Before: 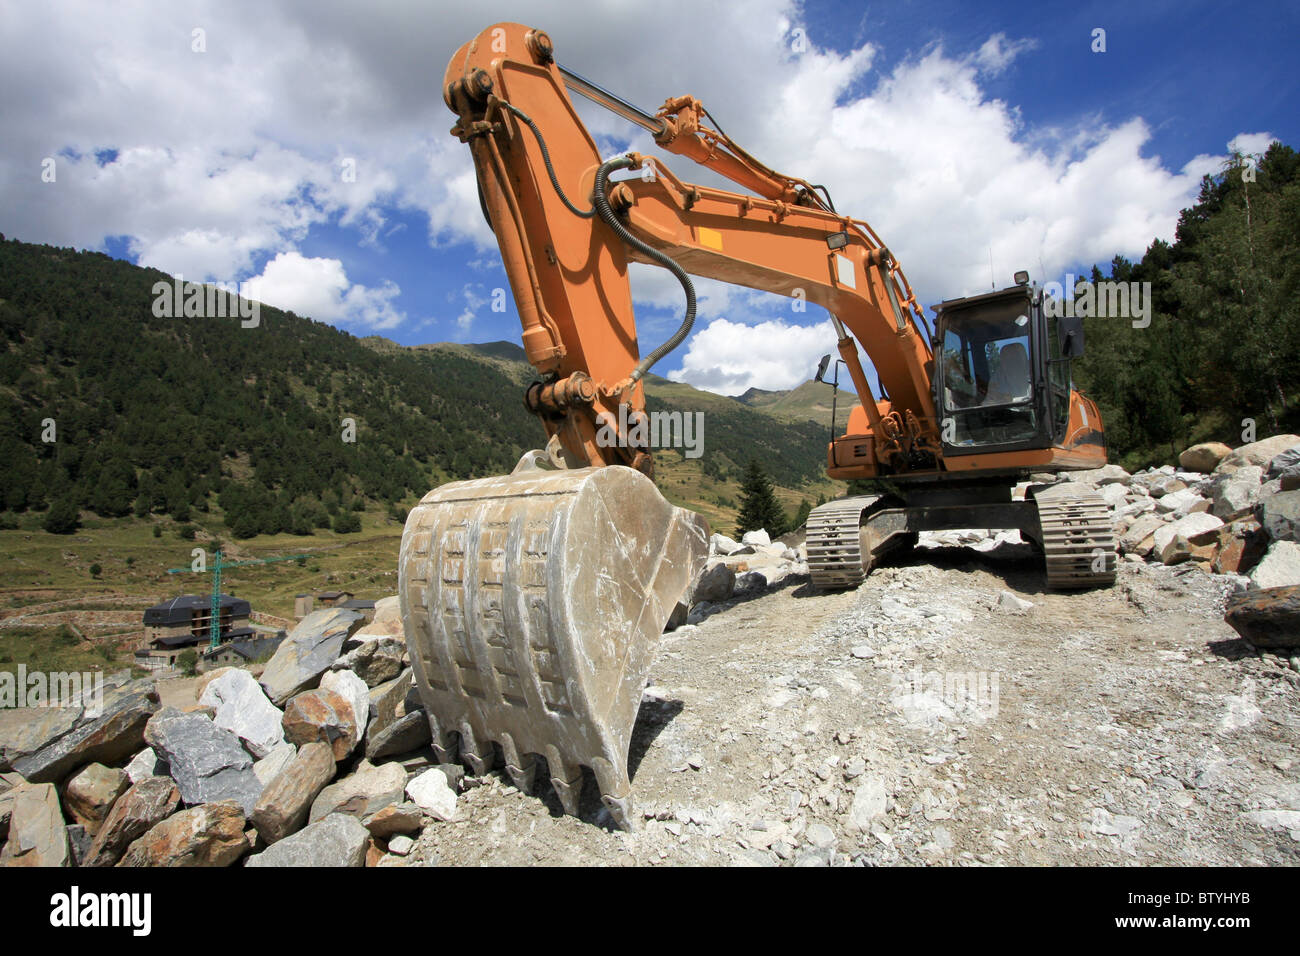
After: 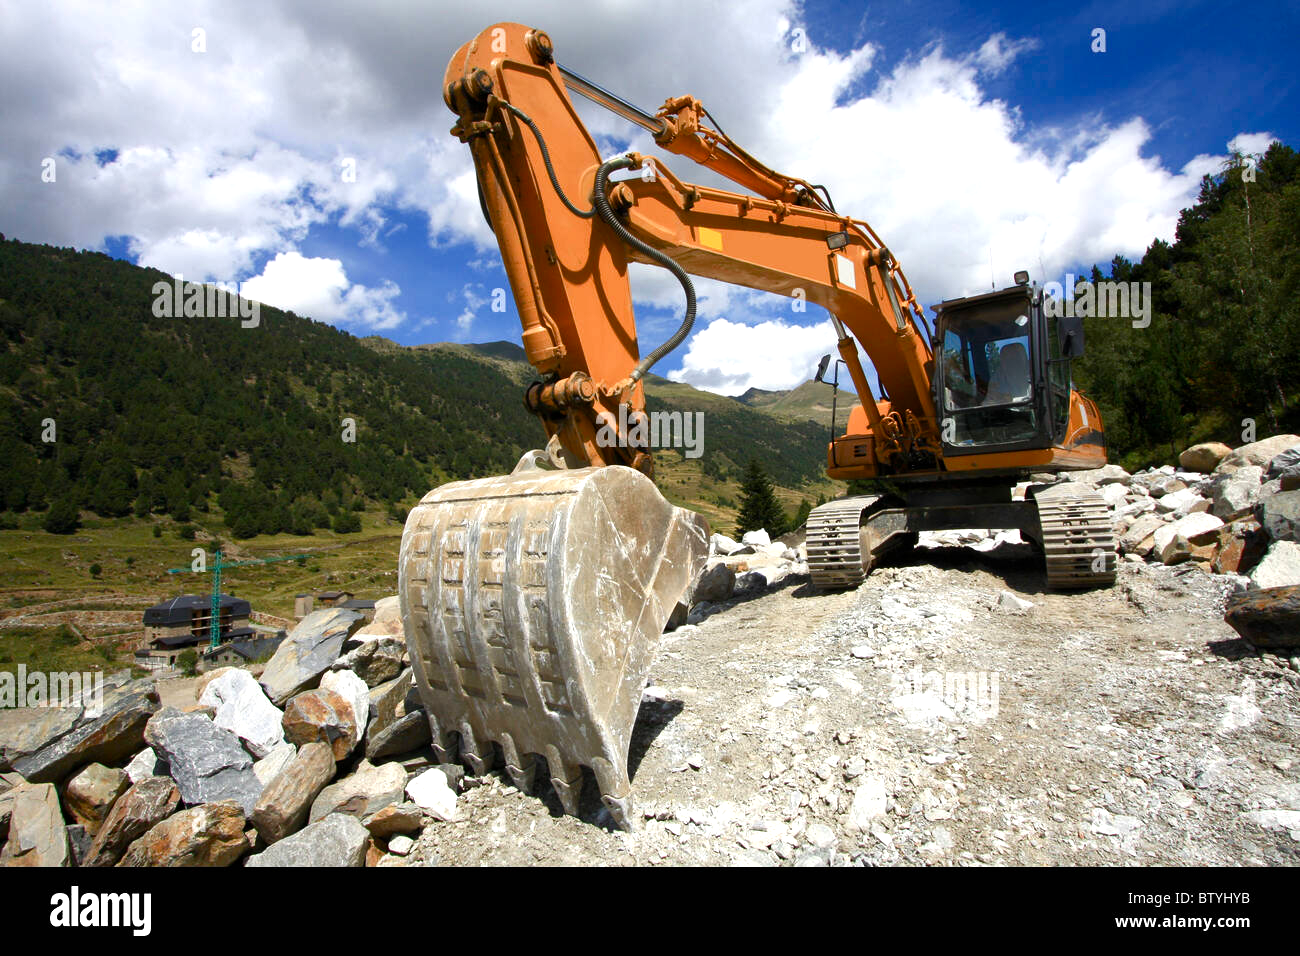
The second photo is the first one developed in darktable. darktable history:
color balance rgb: perceptual saturation grading › global saturation 20%, perceptual saturation grading › highlights -25.499%, perceptual saturation grading › shadows 49.62%, perceptual brilliance grading › global brilliance -16.974%, perceptual brilliance grading › highlights 28.599%
